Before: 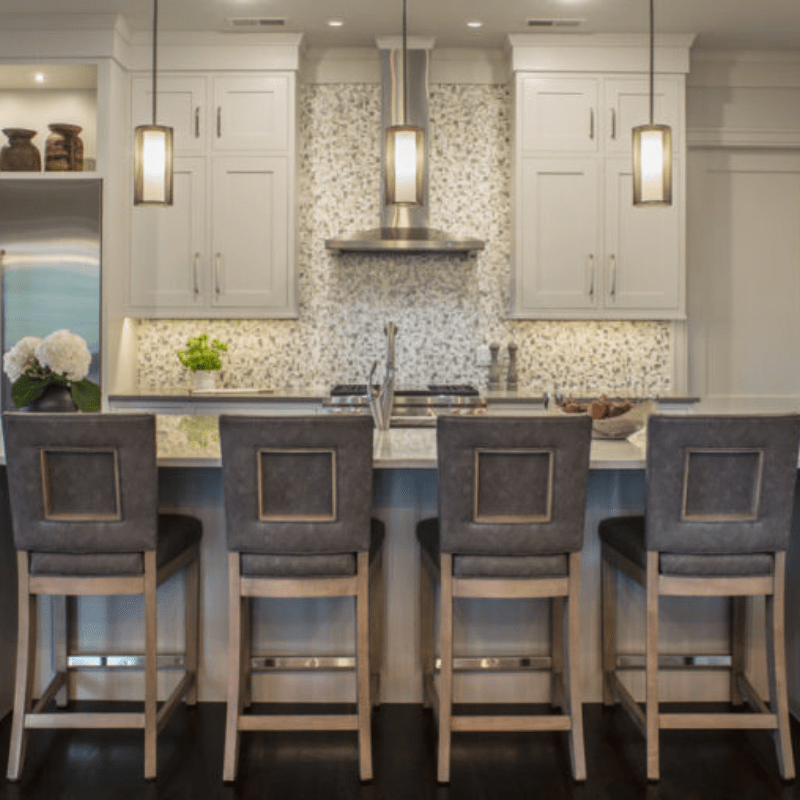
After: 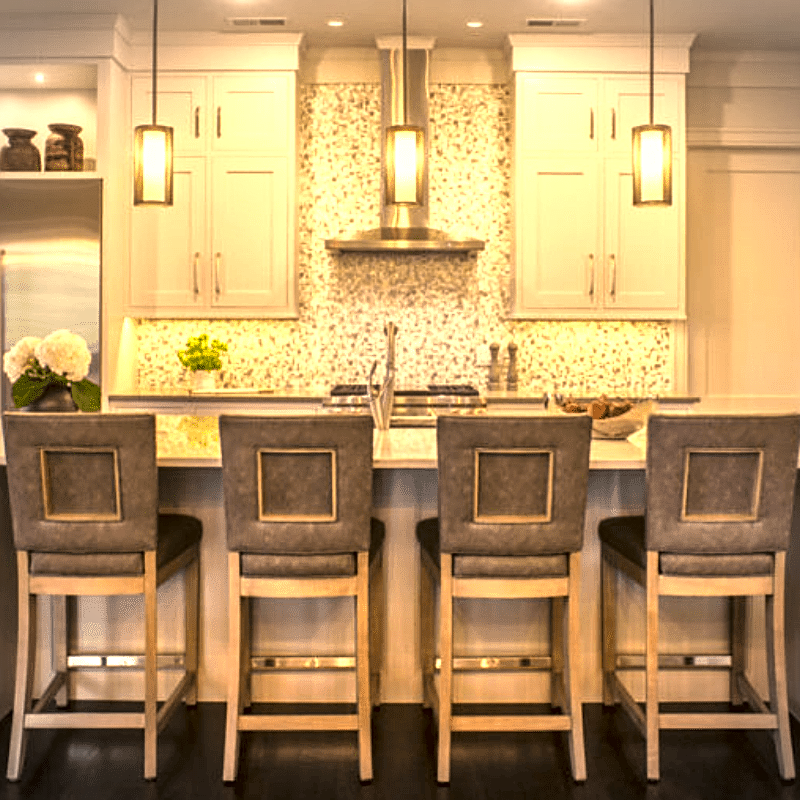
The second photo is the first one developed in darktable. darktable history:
vignetting: fall-off start 97.2%, brightness -0.293, width/height ratio 1.182
sharpen: on, module defaults
color correction: highlights a* 18.1, highlights b* 35.63, shadows a* 1.06, shadows b* 6.41, saturation 1.02
local contrast: mode bilateral grid, contrast 20, coarseness 50, detail 161%, midtone range 0.2
exposure: black level correction 0, exposure 1.001 EV, compensate exposure bias true, compensate highlight preservation false
